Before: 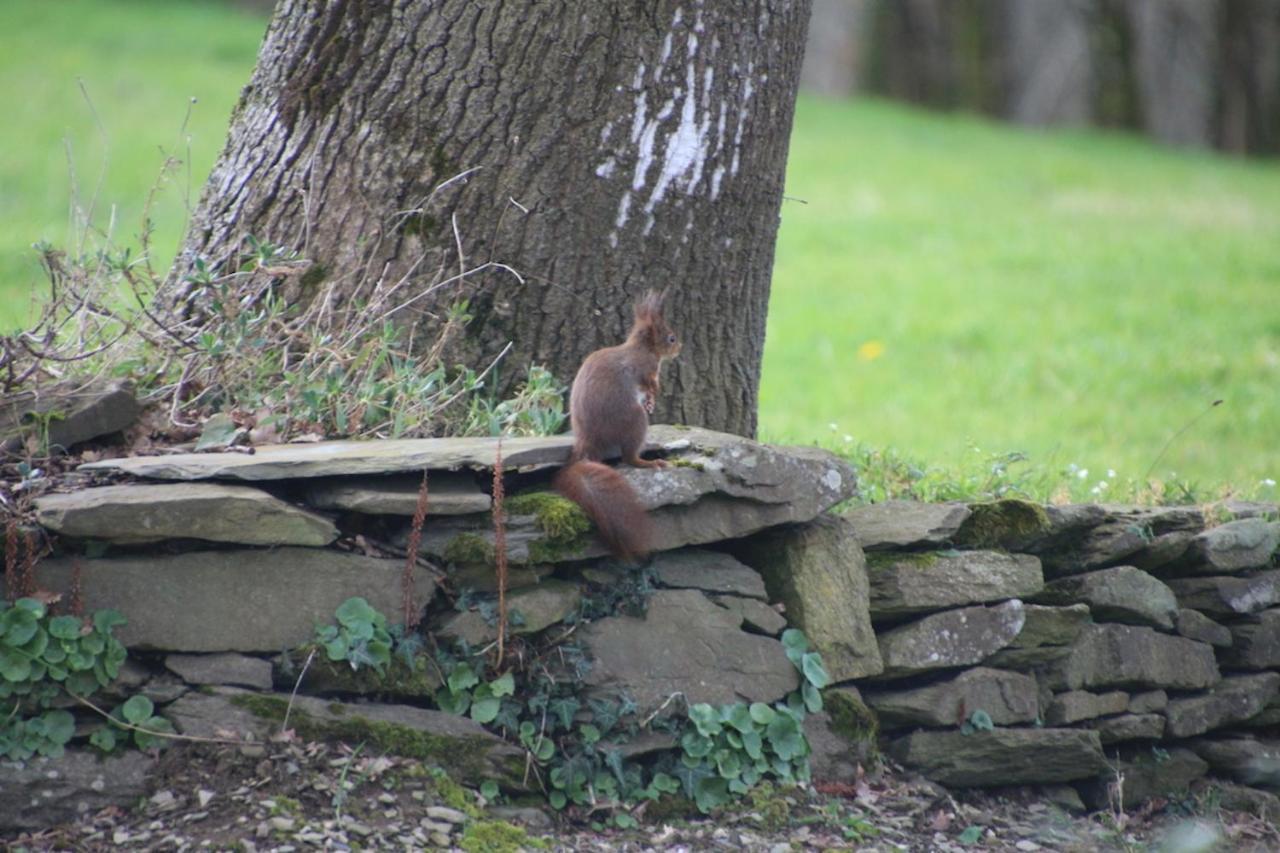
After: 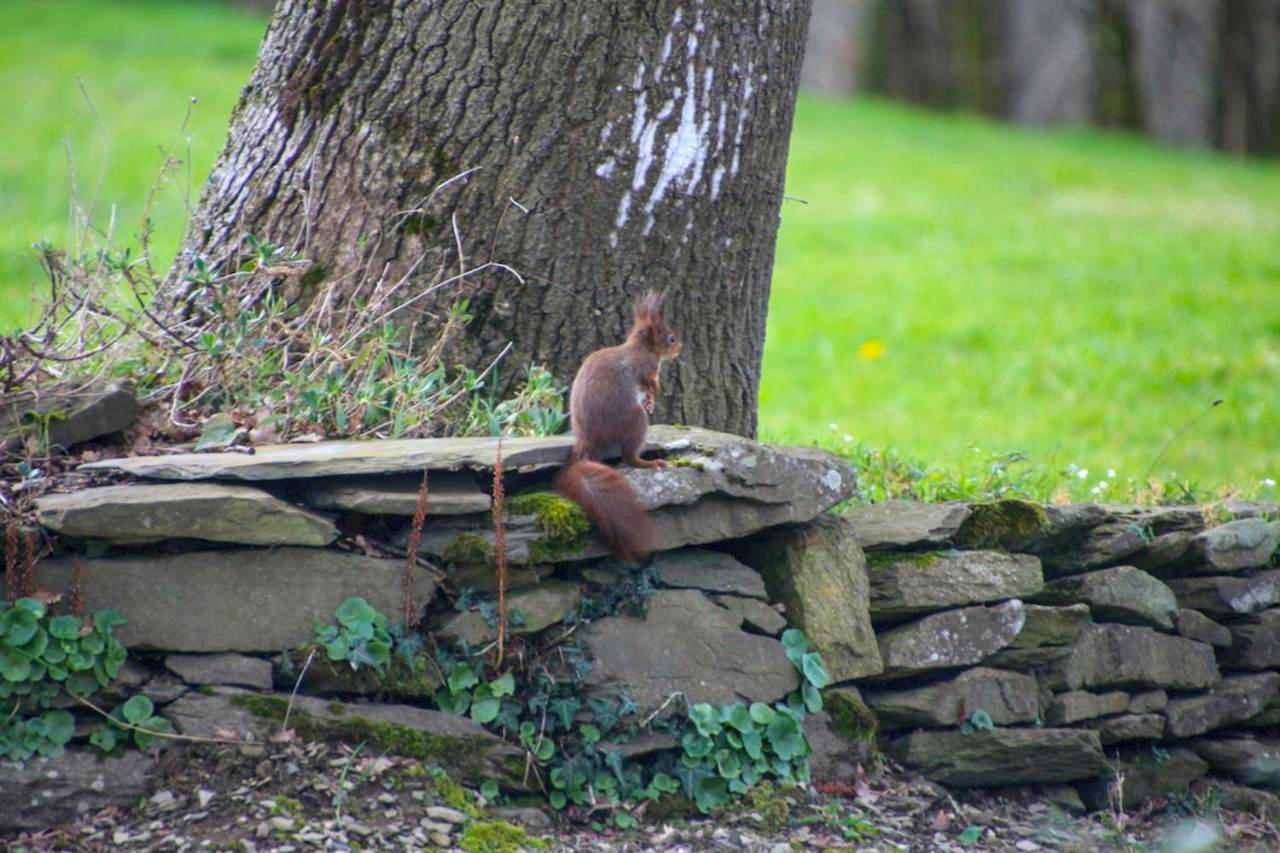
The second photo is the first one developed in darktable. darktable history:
color balance rgb: linear chroma grading › global chroma 15%, perceptual saturation grading › global saturation 30%
local contrast: detail 130%
